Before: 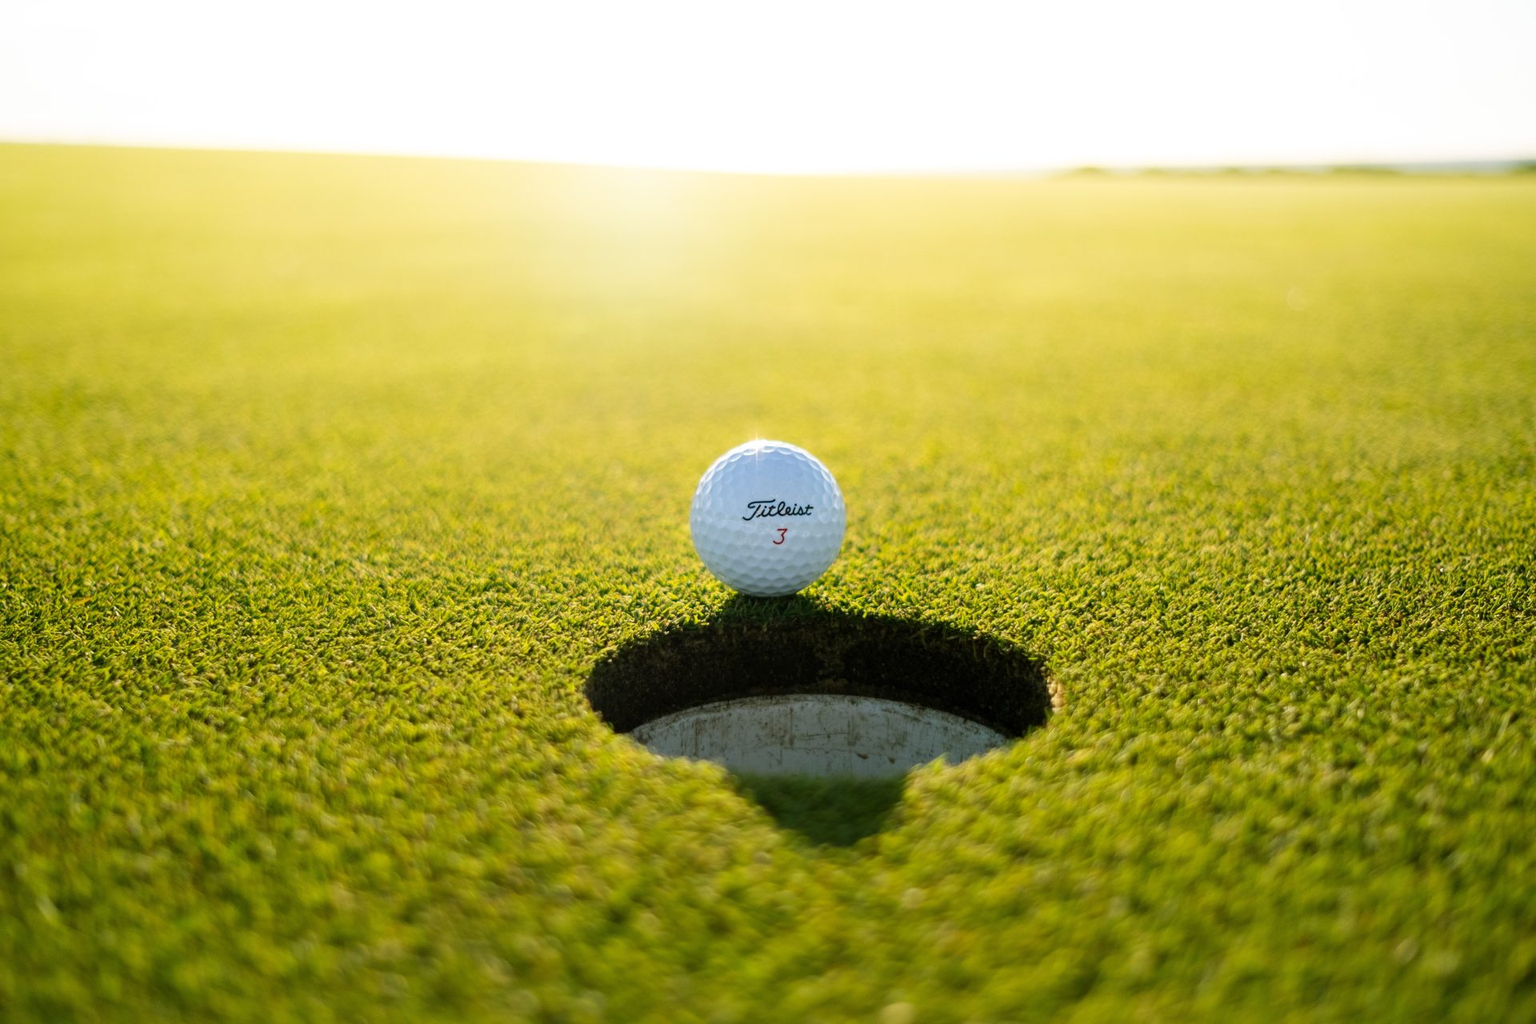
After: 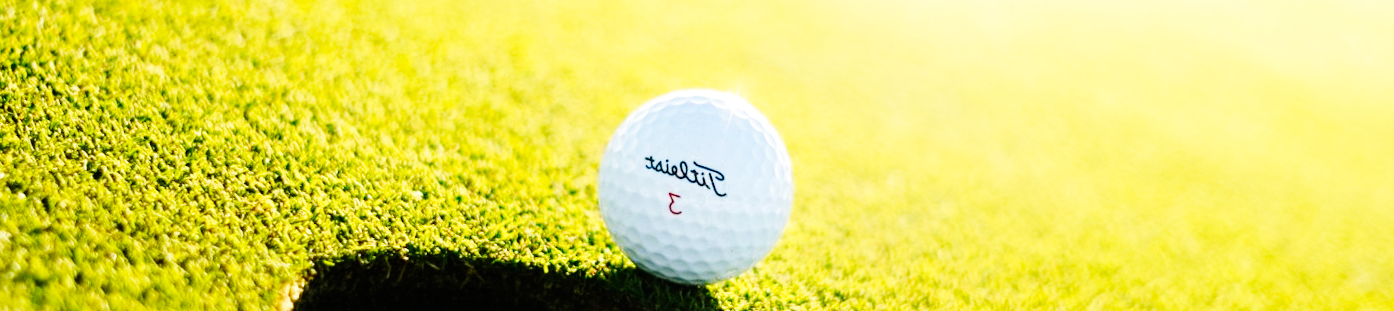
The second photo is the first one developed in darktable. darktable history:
crop and rotate: angle 16.12°, top 30.835%, bottom 35.653%
base curve: curves: ch0 [(0, 0) (0, 0) (0.002, 0.001) (0.008, 0.003) (0.019, 0.011) (0.037, 0.037) (0.064, 0.11) (0.102, 0.232) (0.152, 0.379) (0.216, 0.524) (0.296, 0.665) (0.394, 0.789) (0.512, 0.881) (0.651, 0.945) (0.813, 0.986) (1, 1)], preserve colors none
